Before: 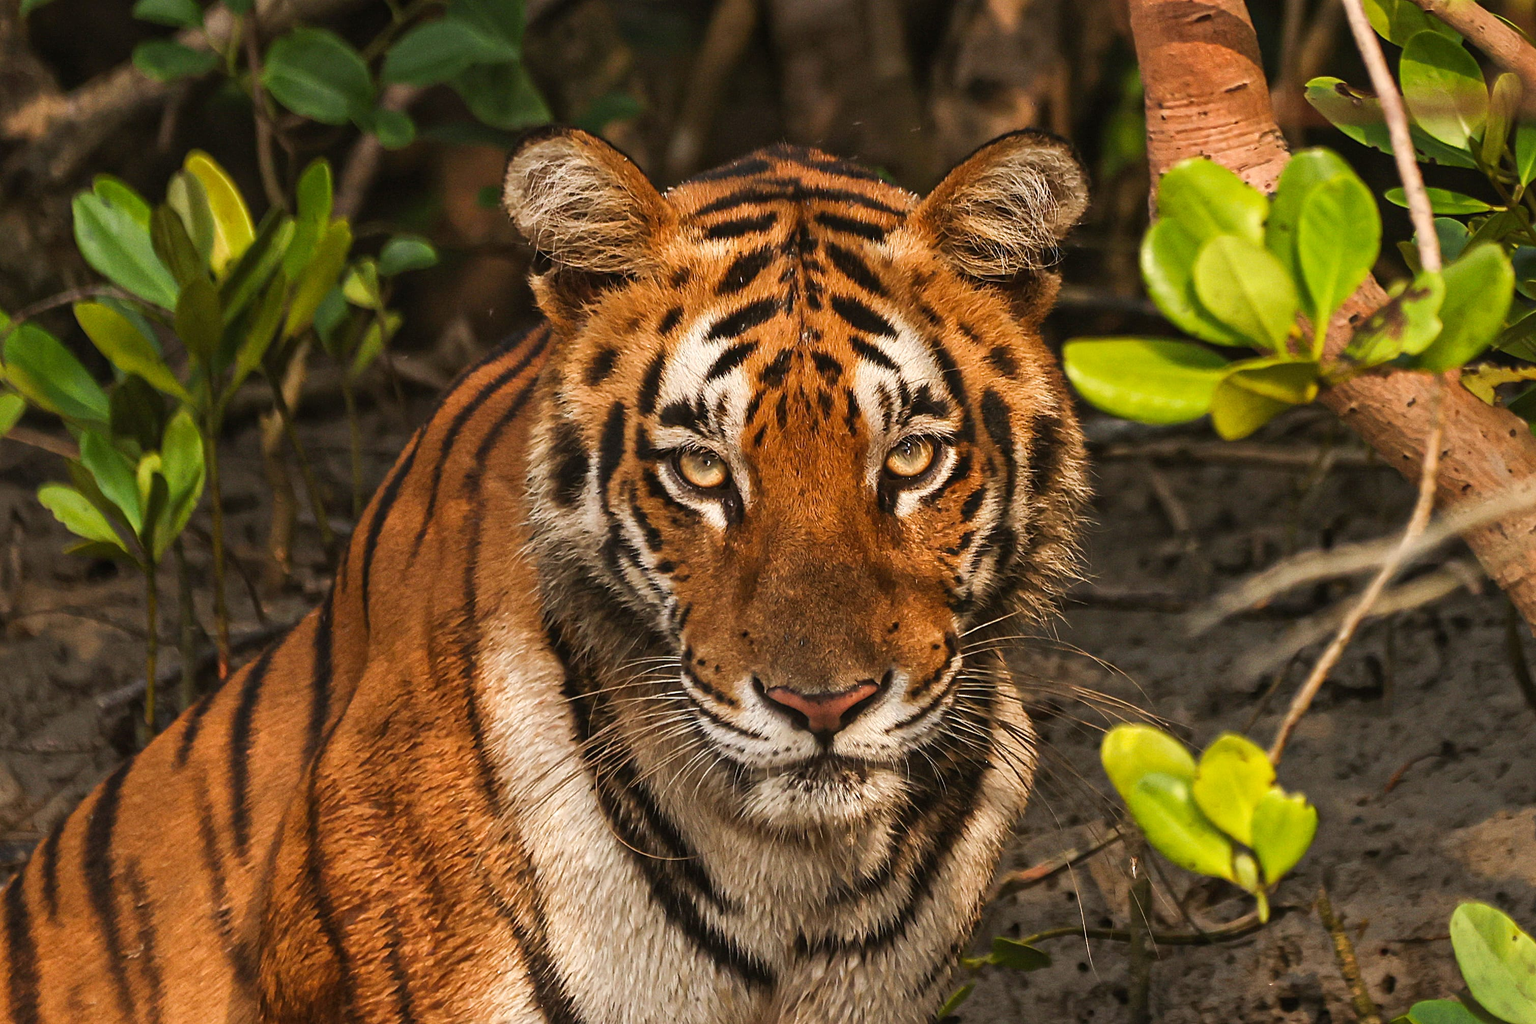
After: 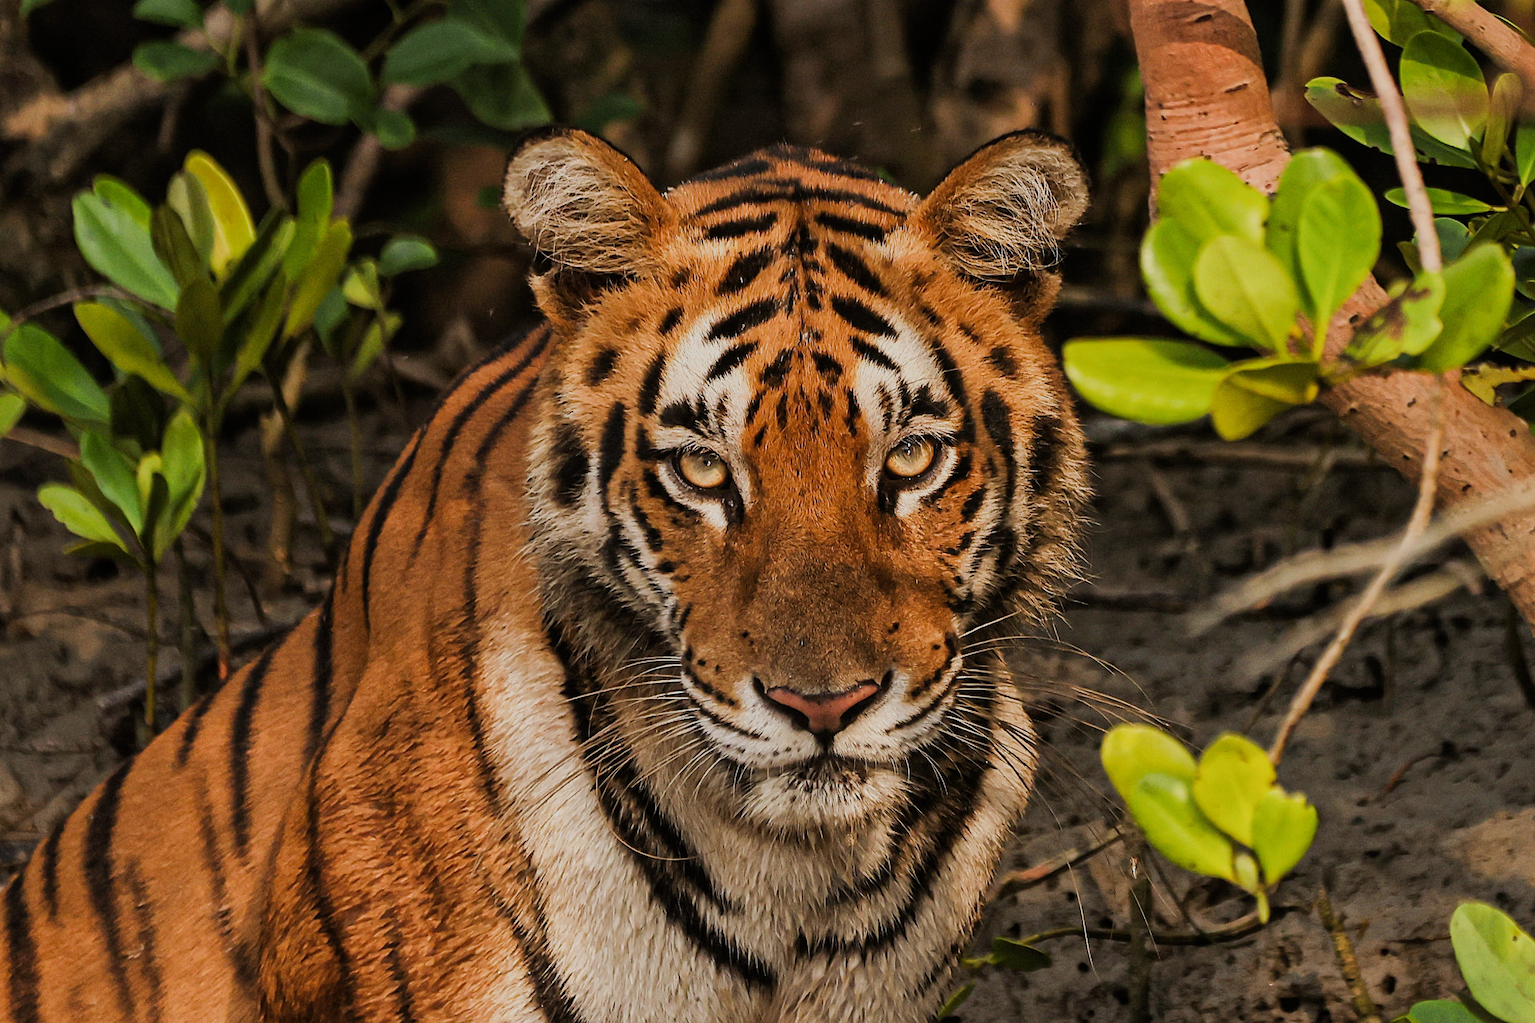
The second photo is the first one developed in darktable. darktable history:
filmic rgb: black relative exposure -7.65 EV, white relative exposure 4.56 EV, hardness 3.61
sharpen: radius 1.049, threshold 1.018
